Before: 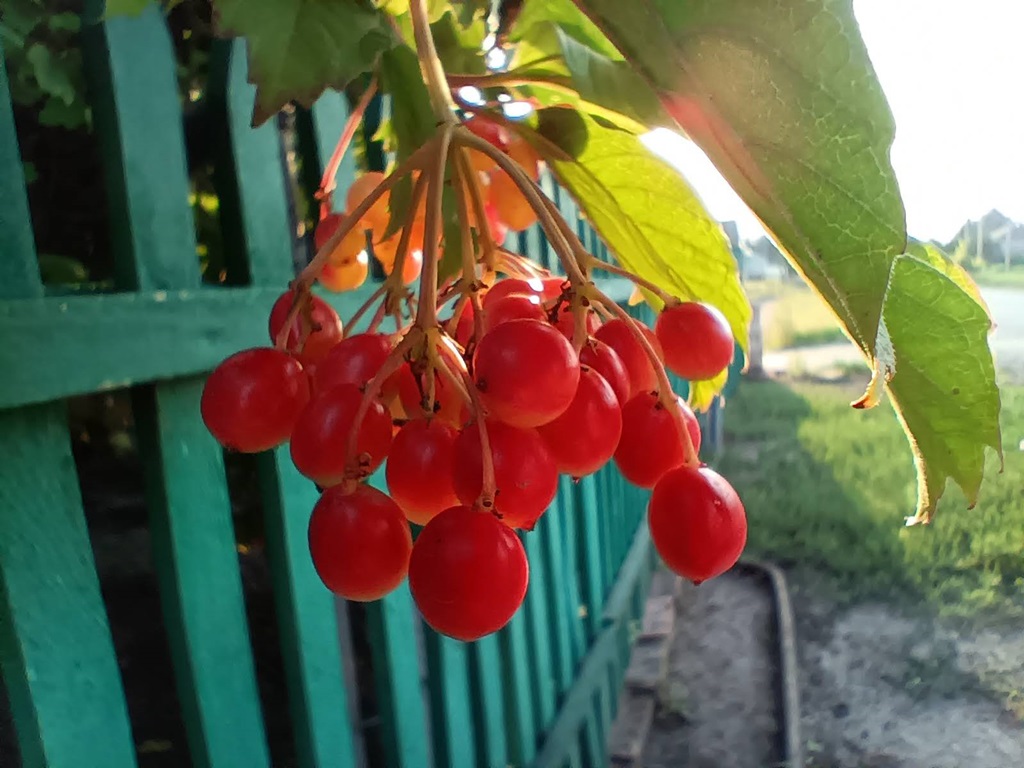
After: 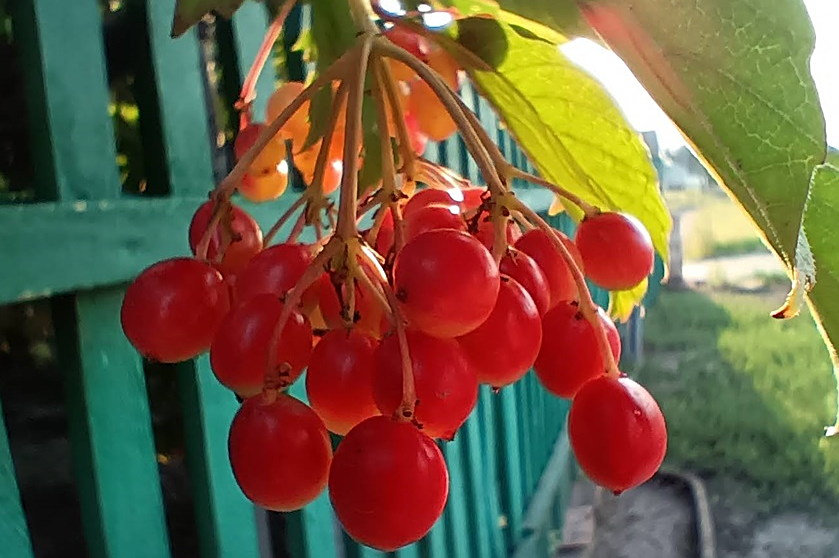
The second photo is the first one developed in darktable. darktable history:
sharpen: on, module defaults
crop: left 7.856%, top 11.836%, right 10.12%, bottom 15.387%
